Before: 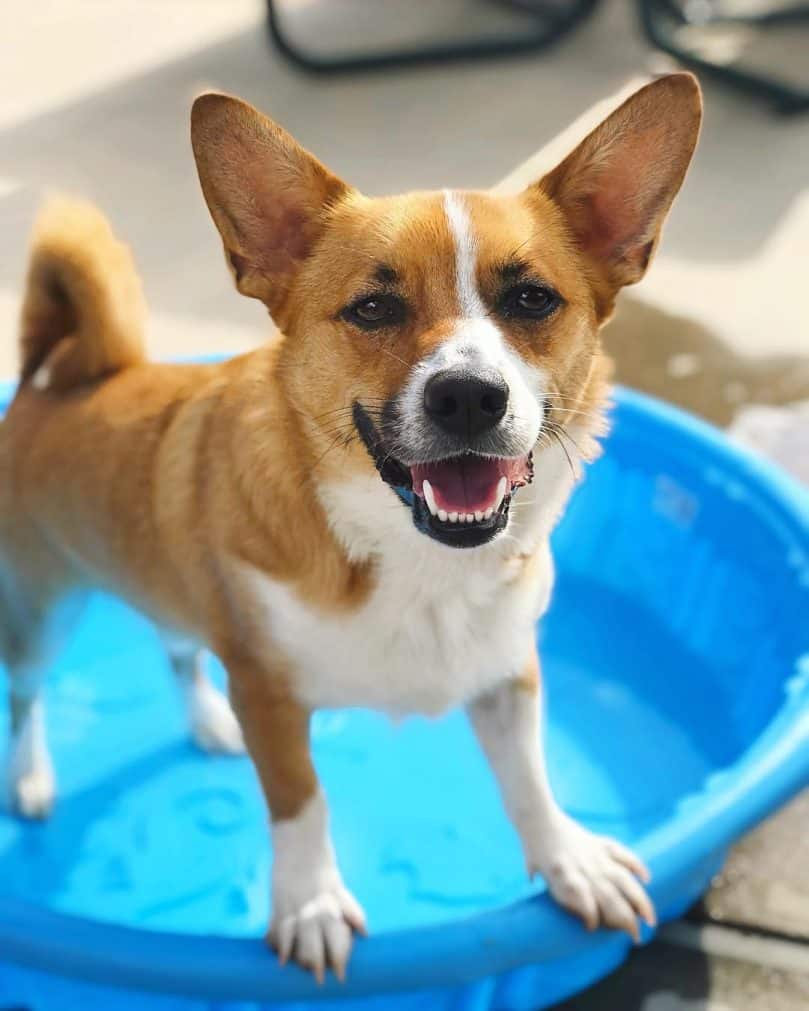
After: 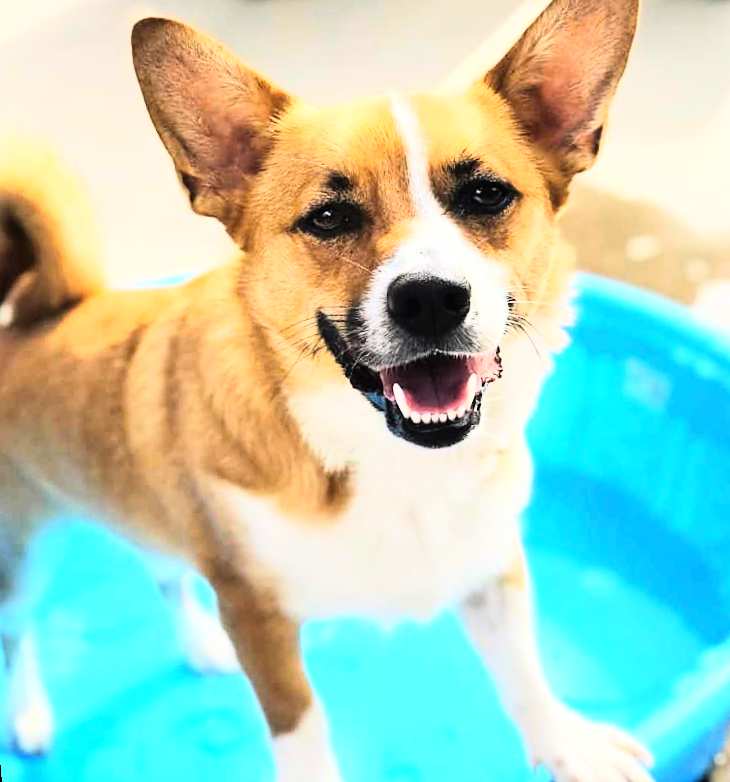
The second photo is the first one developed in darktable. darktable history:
crop: left 7.856%, top 11.836%, right 10.12%, bottom 15.387%
rotate and perspective: rotation -4.86°, automatic cropping off
rgb curve: curves: ch0 [(0, 0) (0.21, 0.15) (0.24, 0.21) (0.5, 0.75) (0.75, 0.96) (0.89, 0.99) (1, 1)]; ch1 [(0, 0.02) (0.21, 0.13) (0.25, 0.2) (0.5, 0.67) (0.75, 0.9) (0.89, 0.97) (1, 1)]; ch2 [(0, 0.02) (0.21, 0.13) (0.25, 0.2) (0.5, 0.67) (0.75, 0.9) (0.89, 0.97) (1, 1)], compensate middle gray true
